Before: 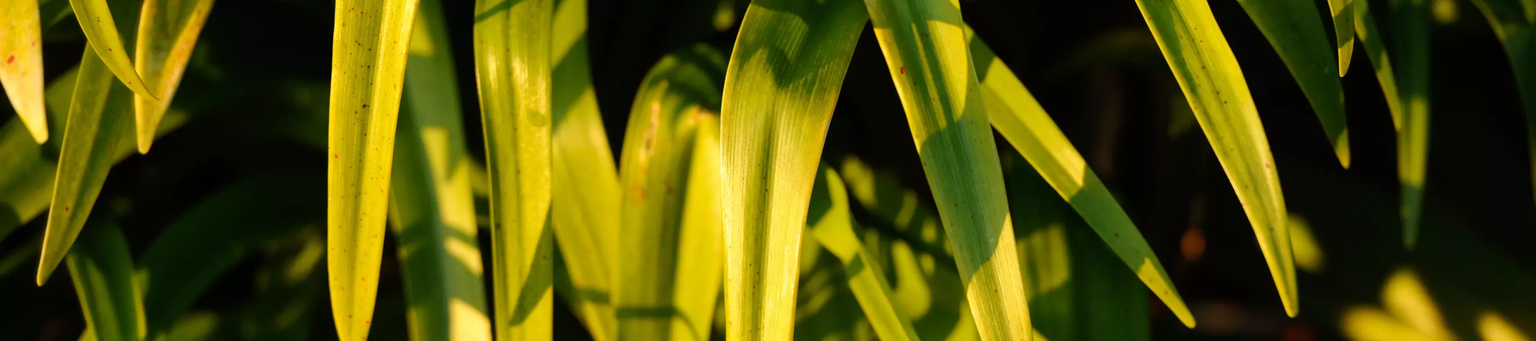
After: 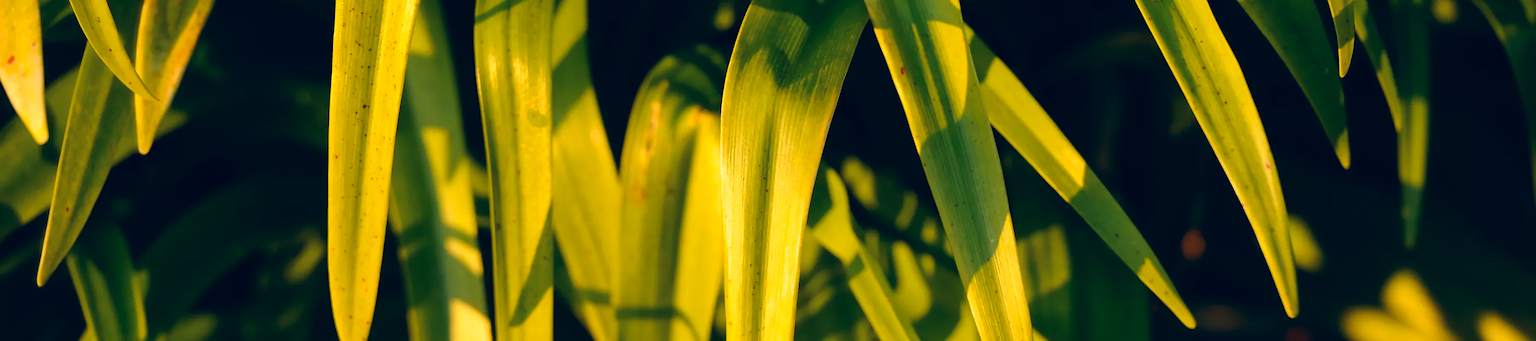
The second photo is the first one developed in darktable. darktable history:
sharpen: radius 1.864, amount 0.398, threshold 1.271
color correction: highlights a* 10.32, highlights b* 14.66, shadows a* -9.59, shadows b* -15.02
